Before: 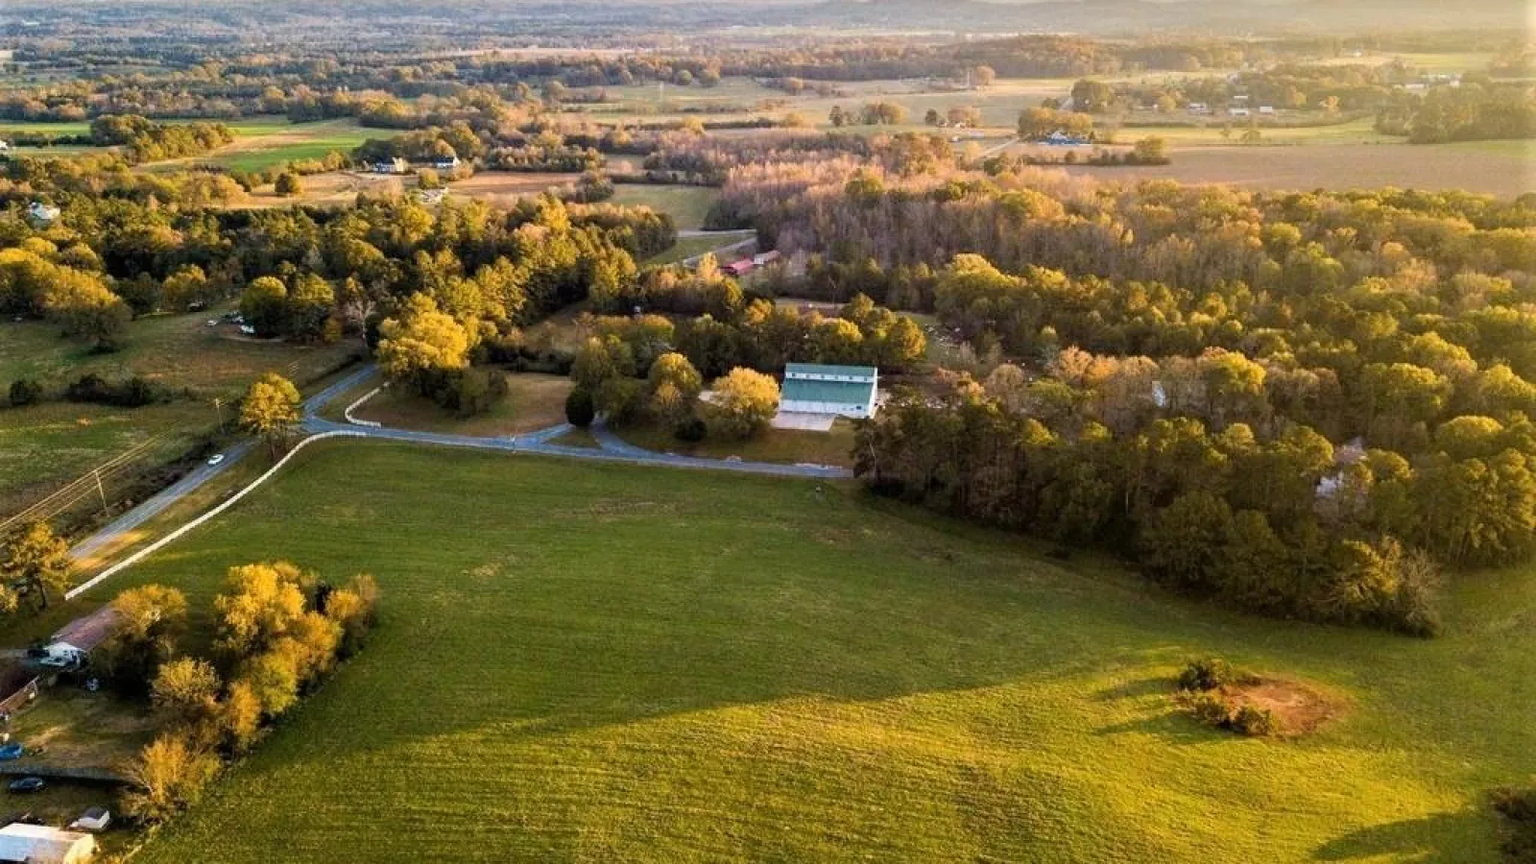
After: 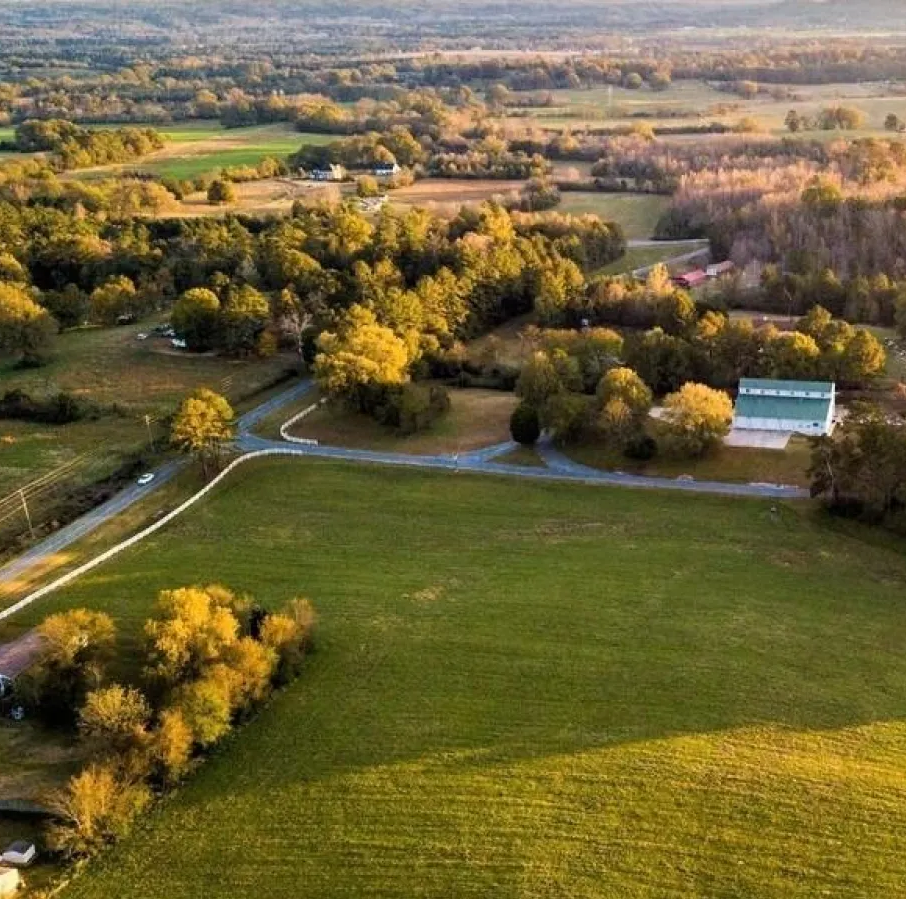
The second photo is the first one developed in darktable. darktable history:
crop: left 4.978%, right 38.345%
